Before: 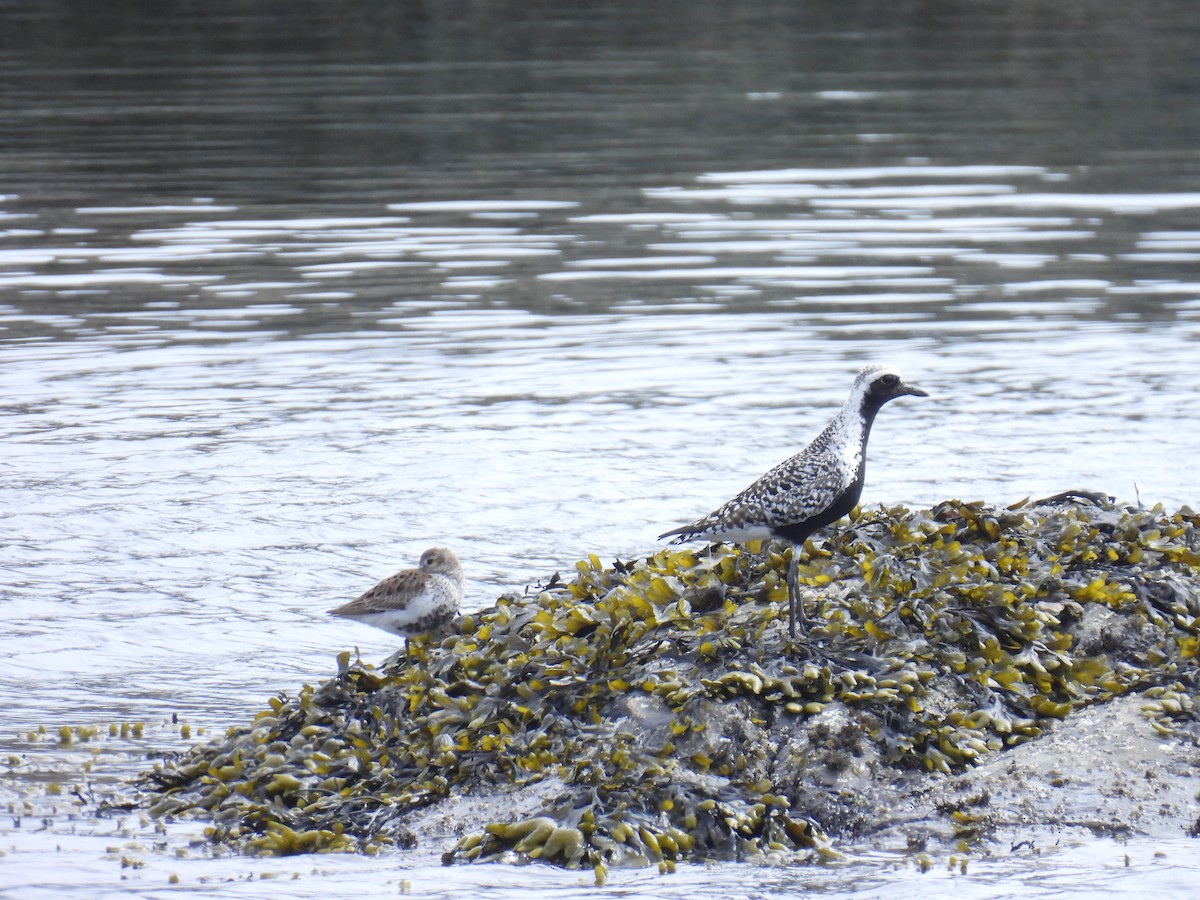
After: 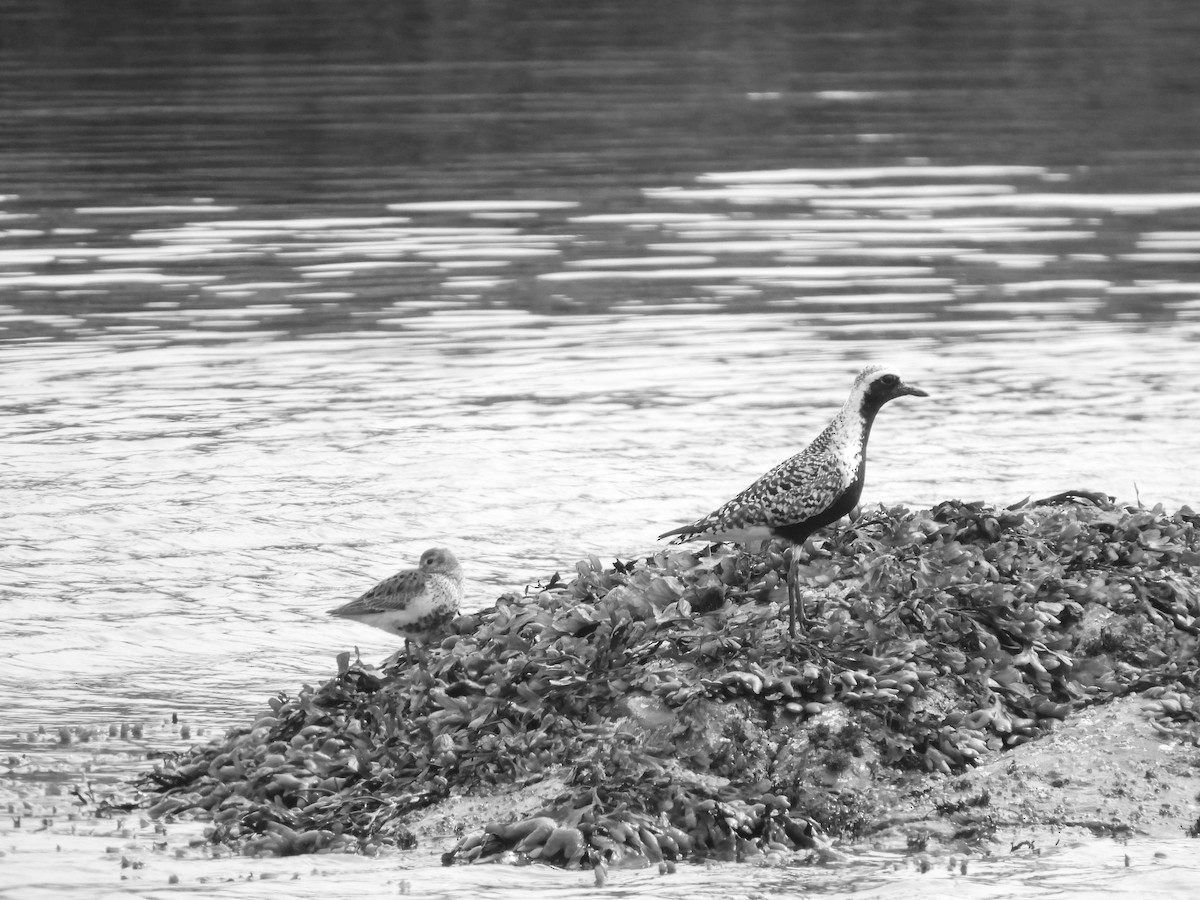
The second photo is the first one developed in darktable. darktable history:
white balance: red 1.009, blue 1.027
monochrome: size 3.1
